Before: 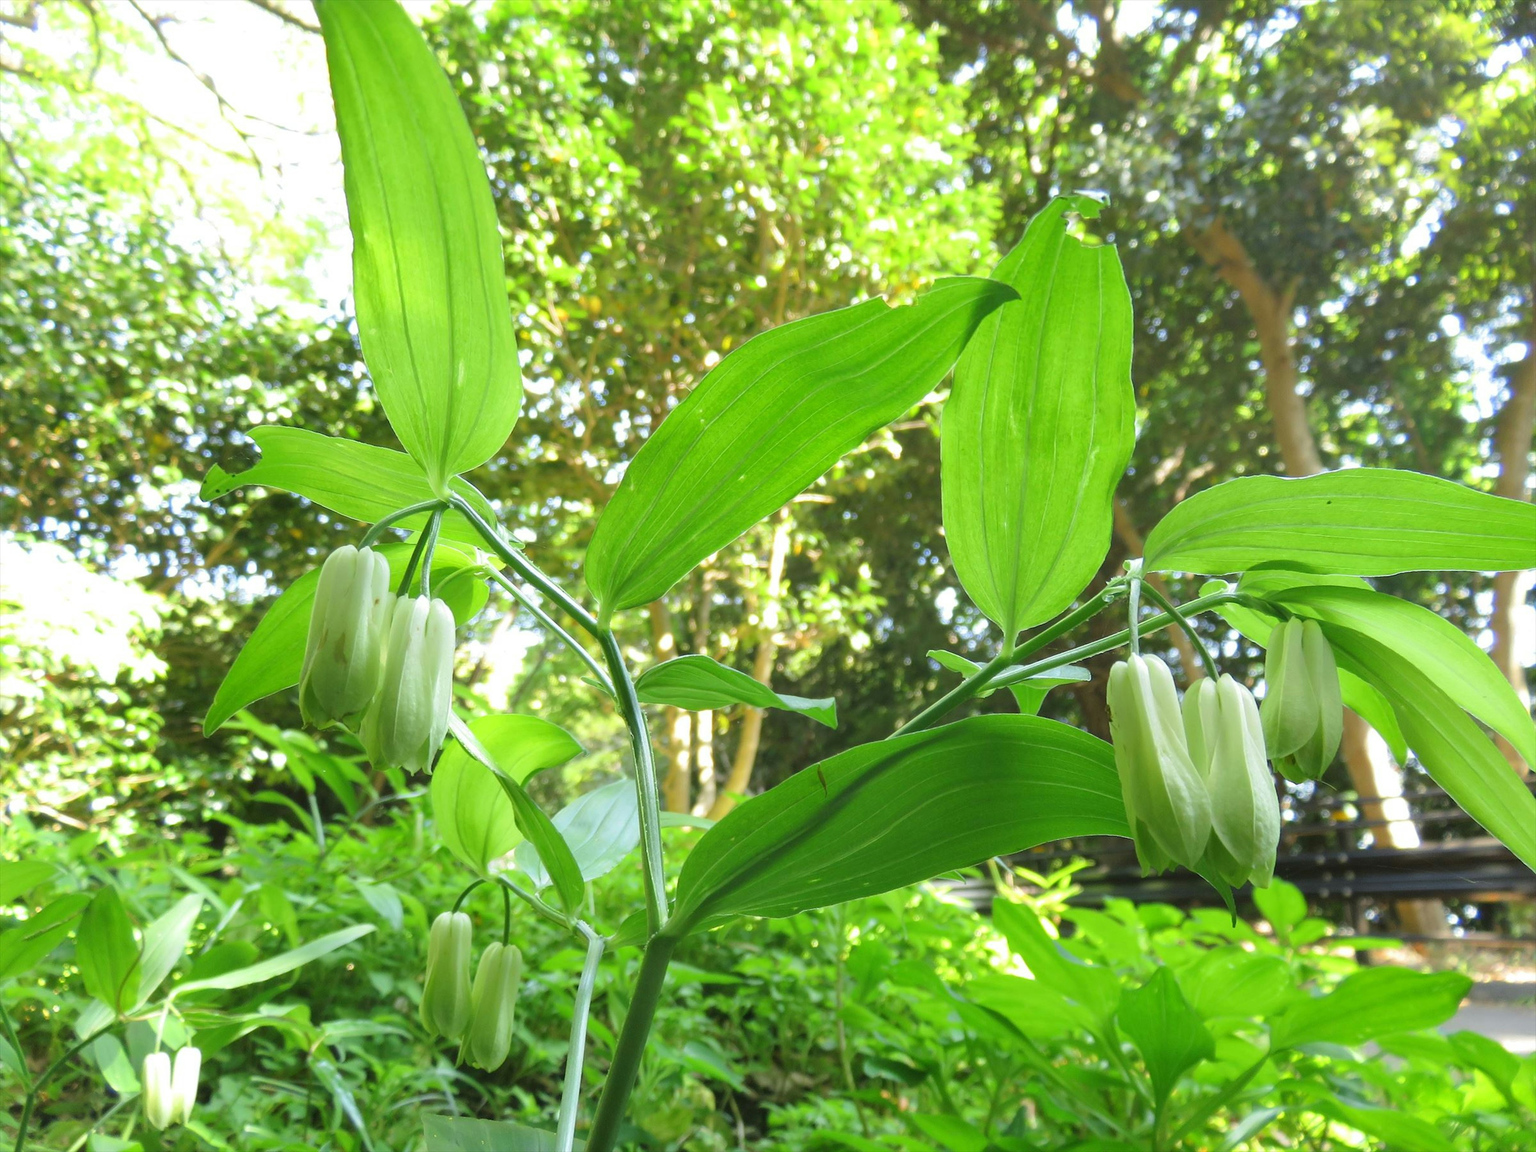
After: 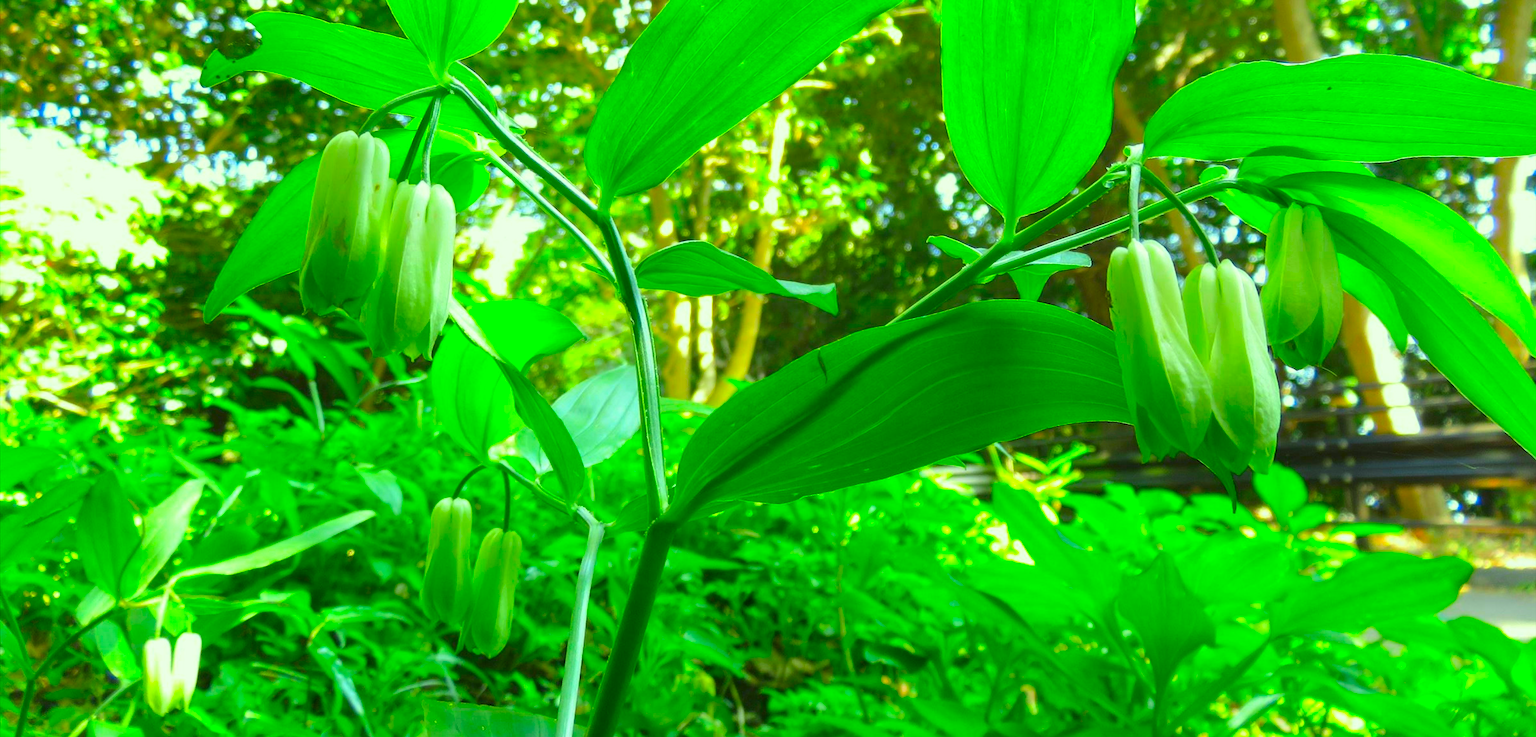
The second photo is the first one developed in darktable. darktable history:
color correction: highlights a* -11.08, highlights b* 9.87, saturation 1.71
crop and rotate: top 35.994%
exposure: exposure 0.127 EV, compensate highlight preservation false
